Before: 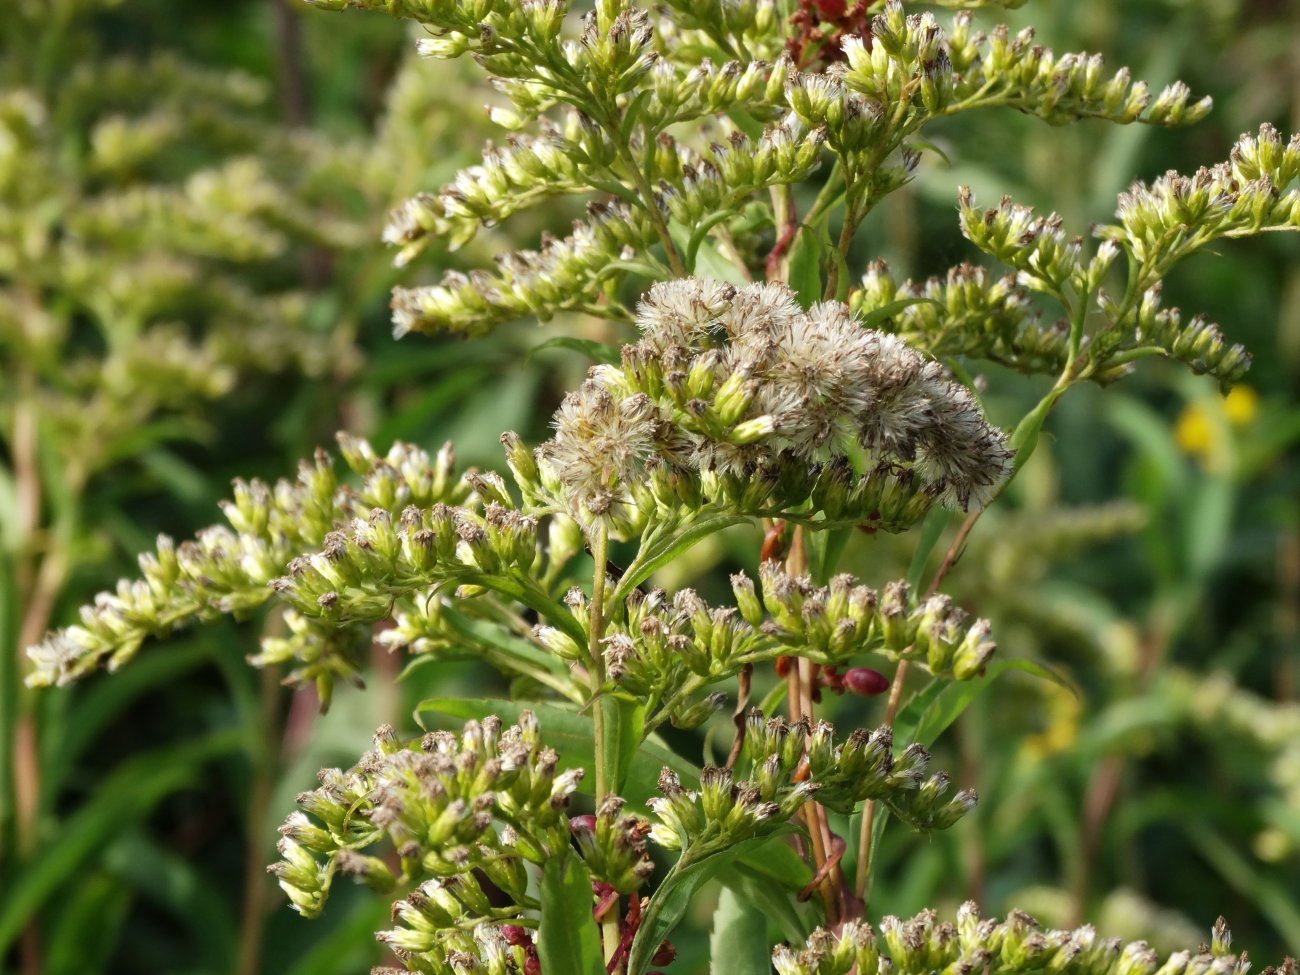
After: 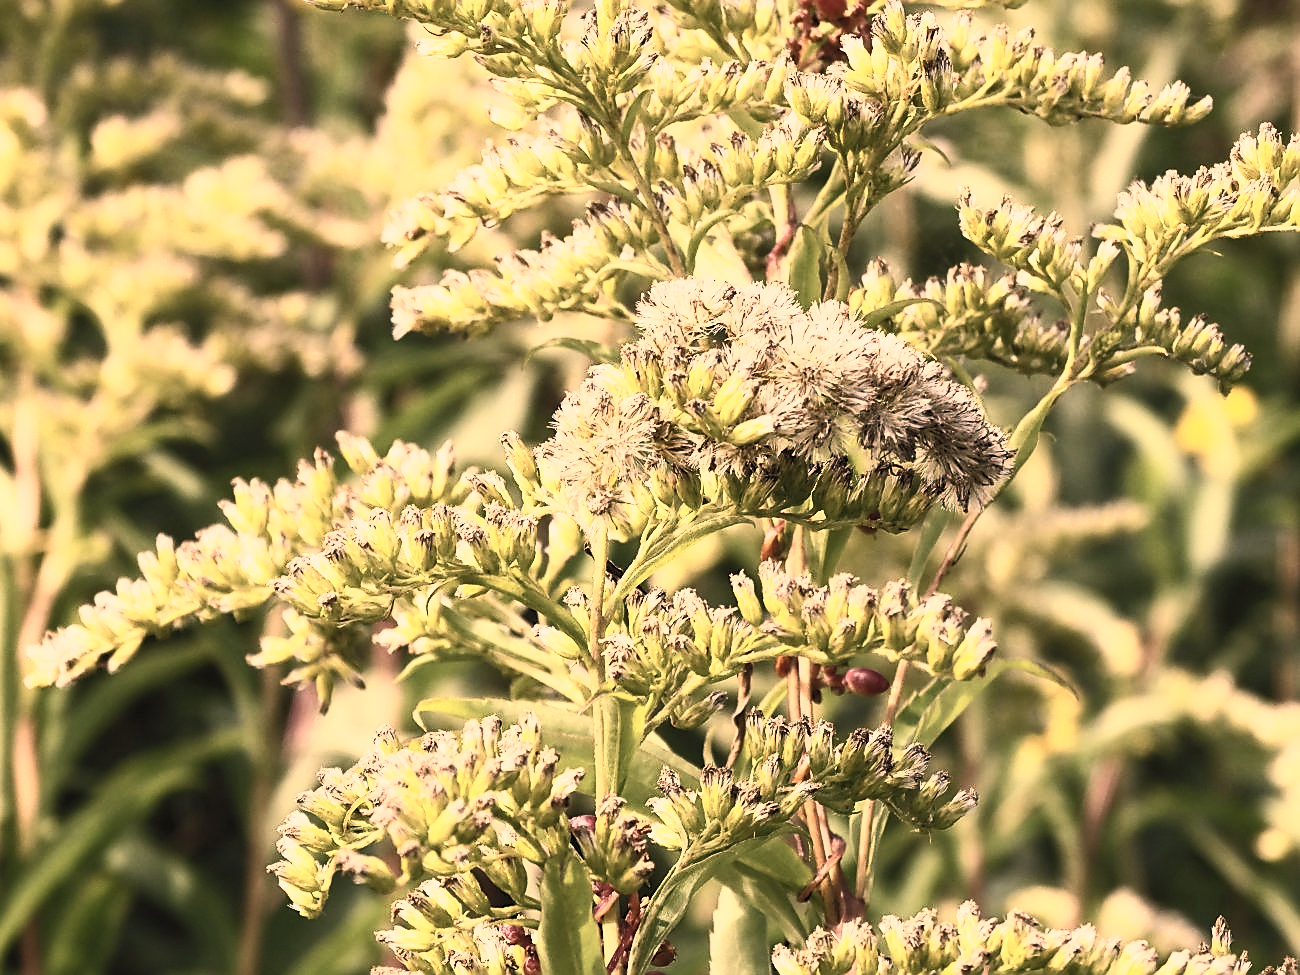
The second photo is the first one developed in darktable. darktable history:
sharpen: radius 1.4, amount 1.25, threshold 0.7
contrast brightness saturation: contrast 0.57, brightness 0.57, saturation -0.34
exposure: black level correction 0.001, exposure 0.191 EV, compensate highlight preservation false
color correction: highlights a* 17.88, highlights b* 18.79
